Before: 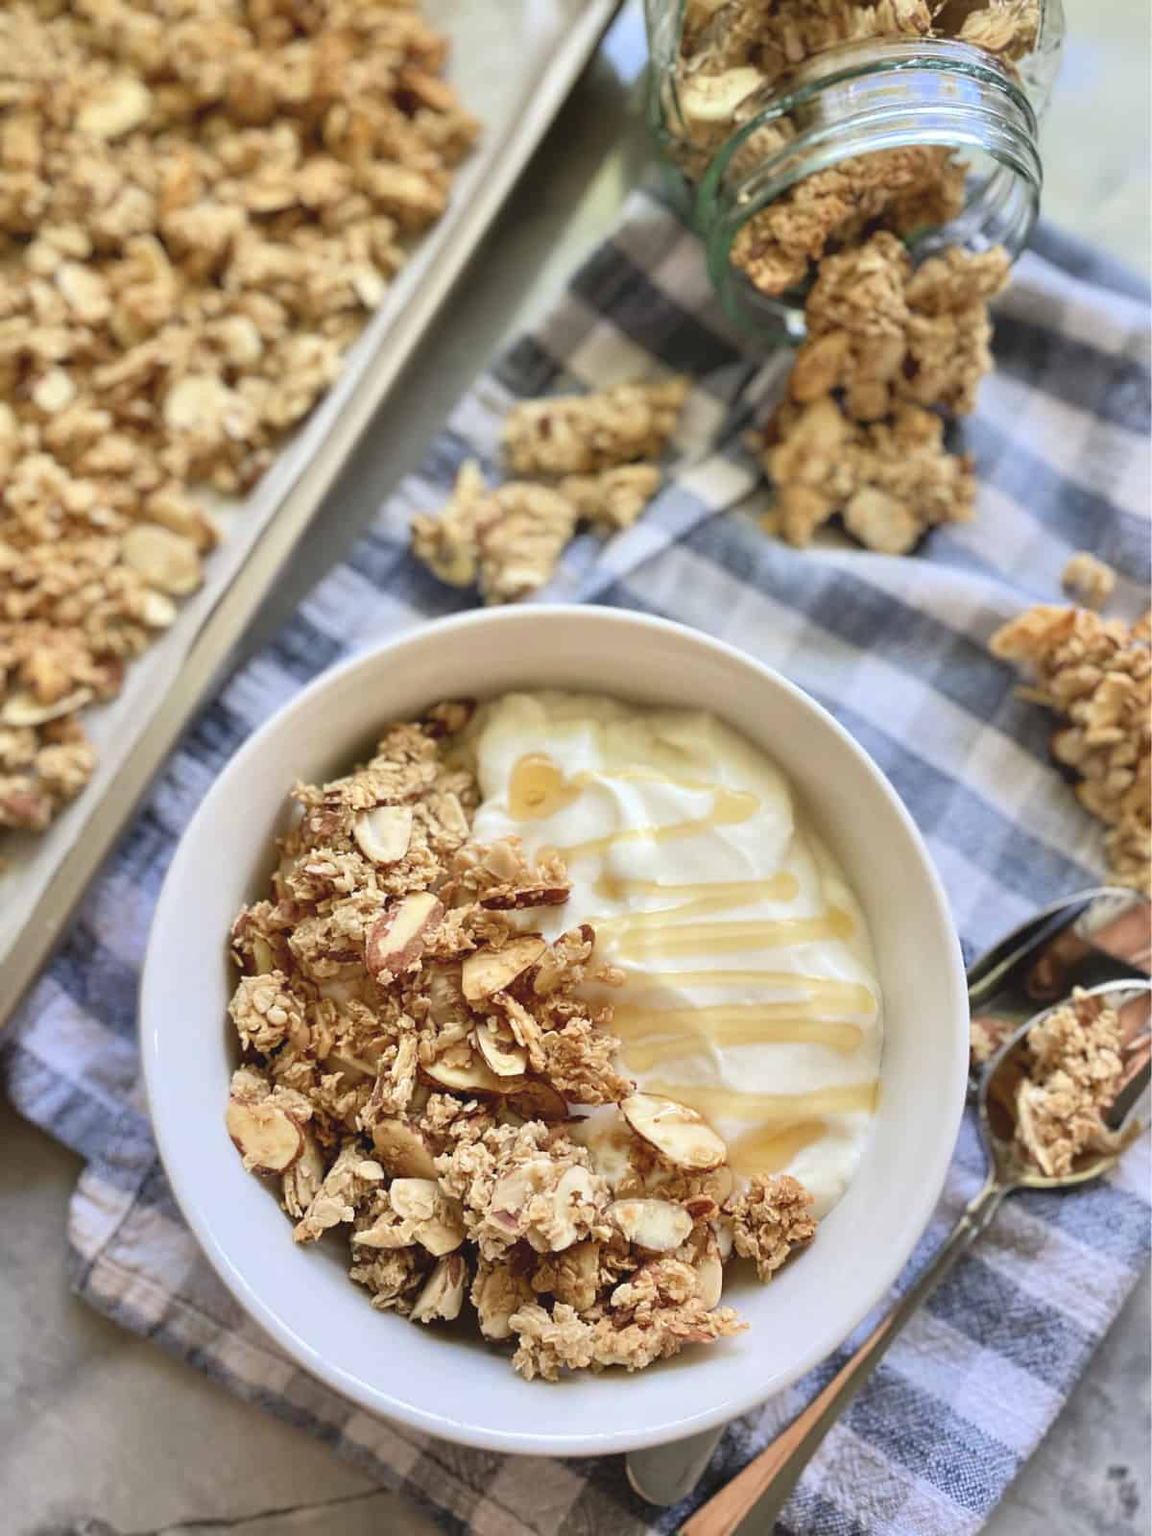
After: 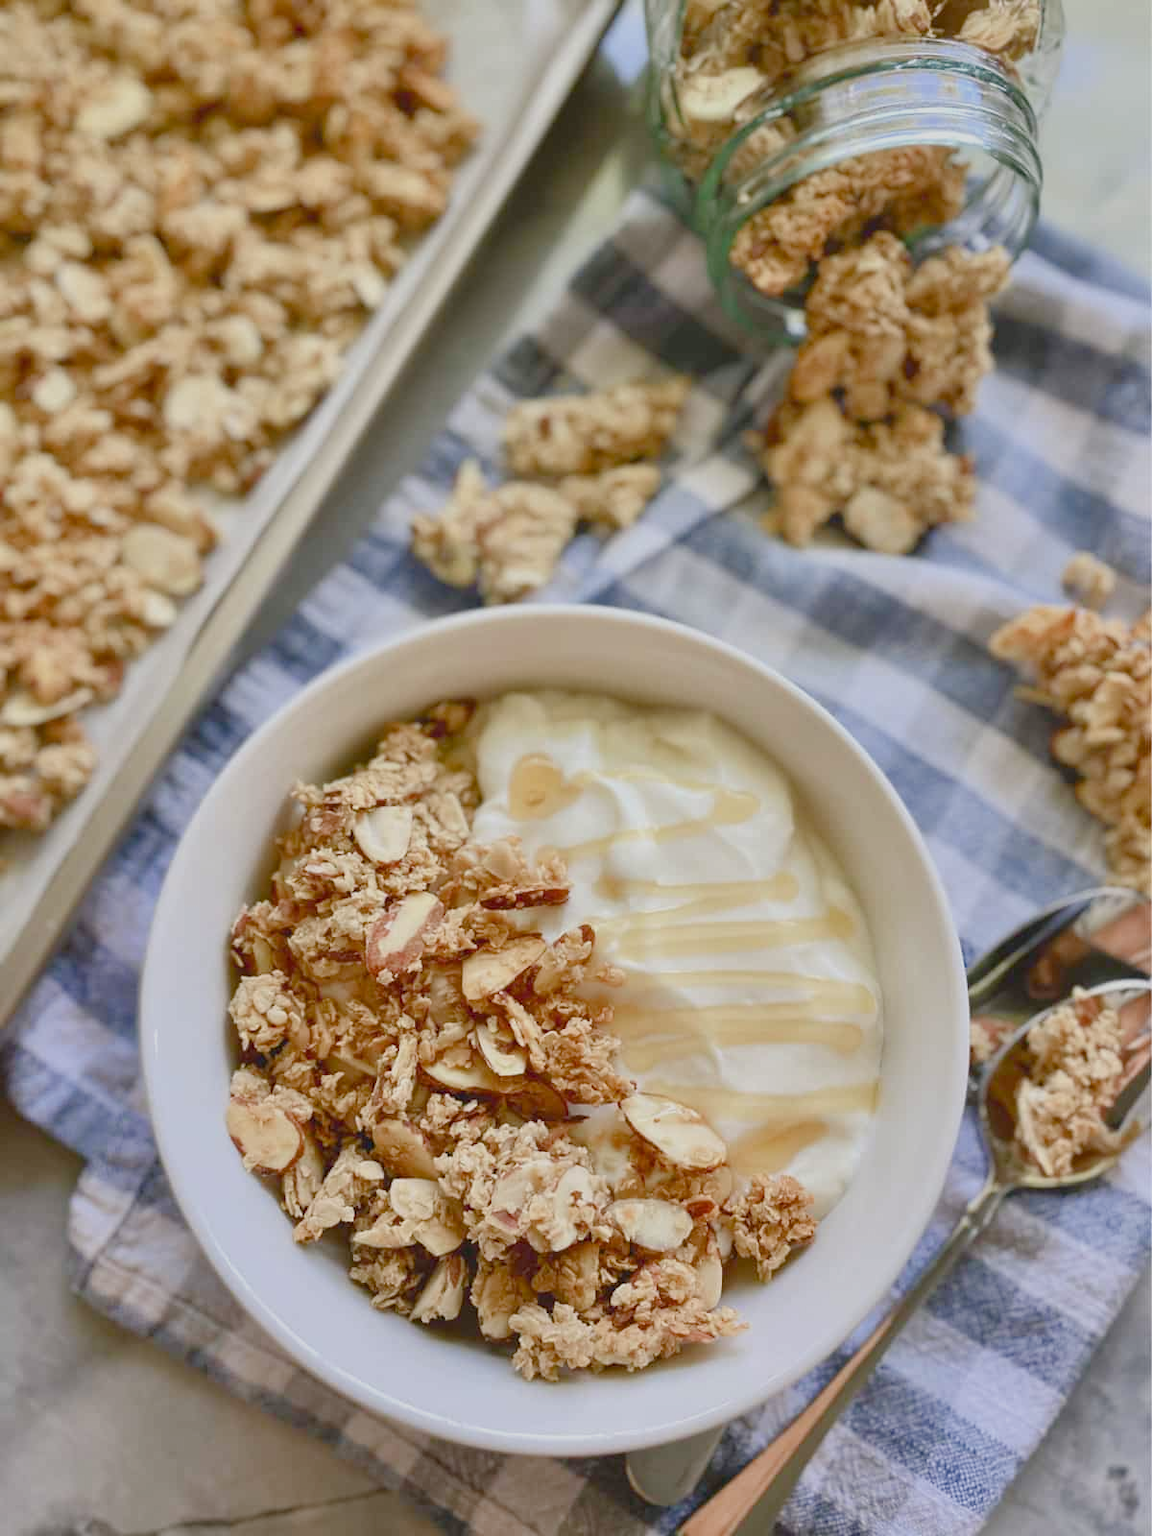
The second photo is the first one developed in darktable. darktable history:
color balance rgb: shadows lift › chroma 1%, shadows lift › hue 113°, highlights gain › chroma 0.2%, highlights gain › hue 333°, perceptual saturation grading › global saturation 20%, perceptual saturation grading › highlights -50%, perceptual saturation grading › shadows 25%, contrast -20%
